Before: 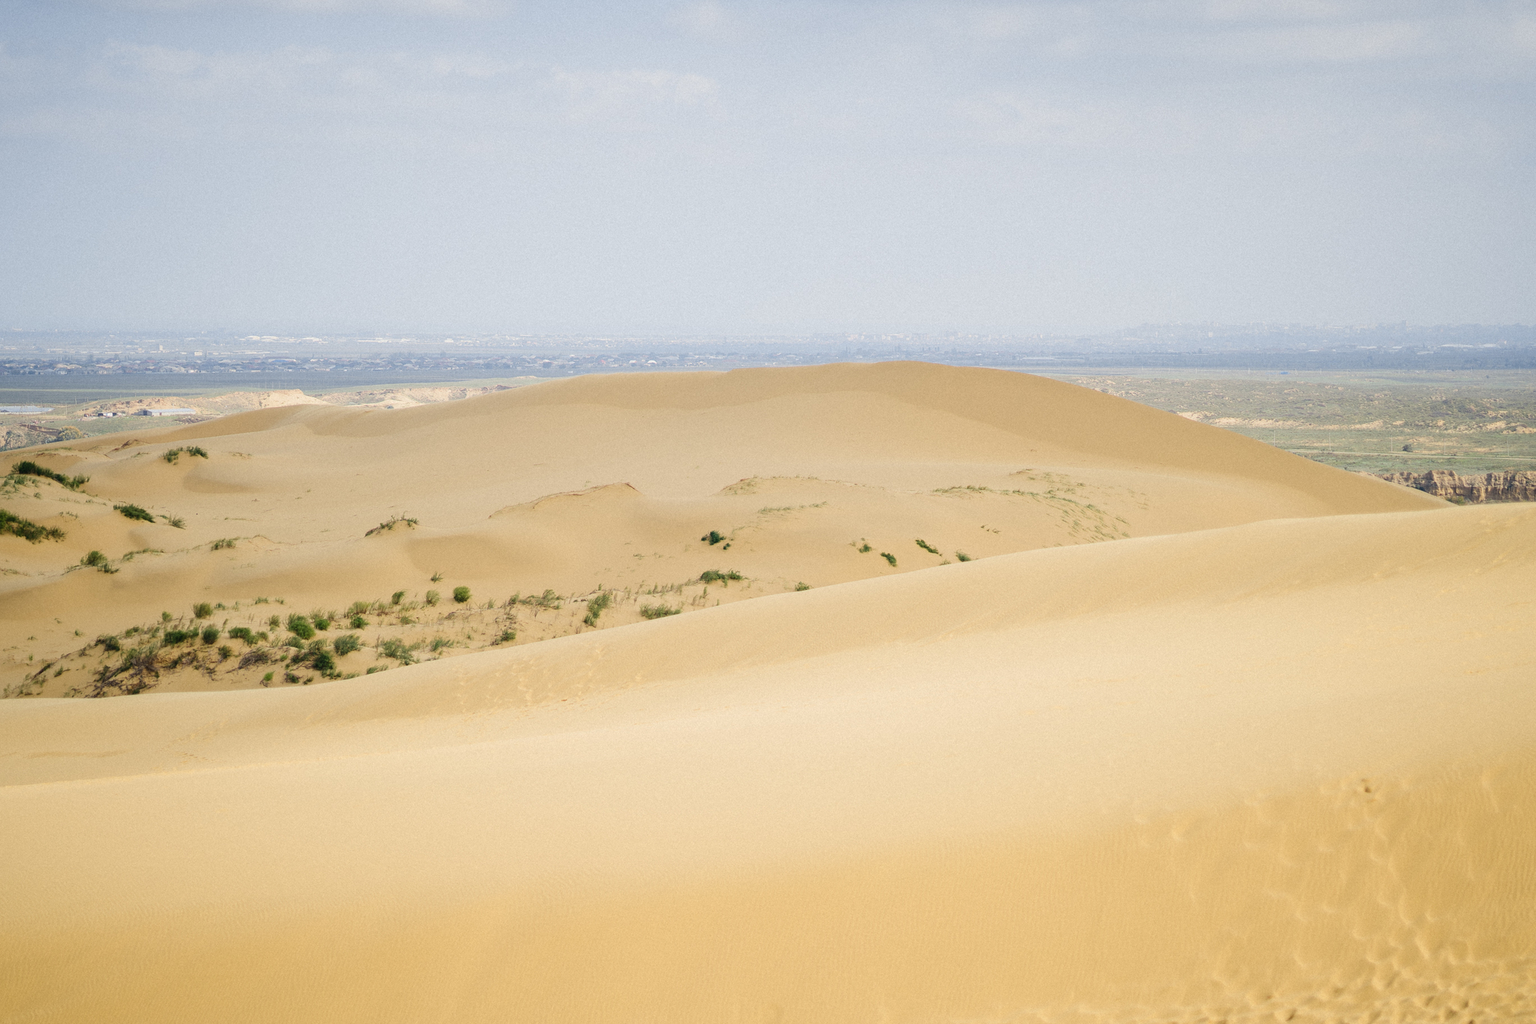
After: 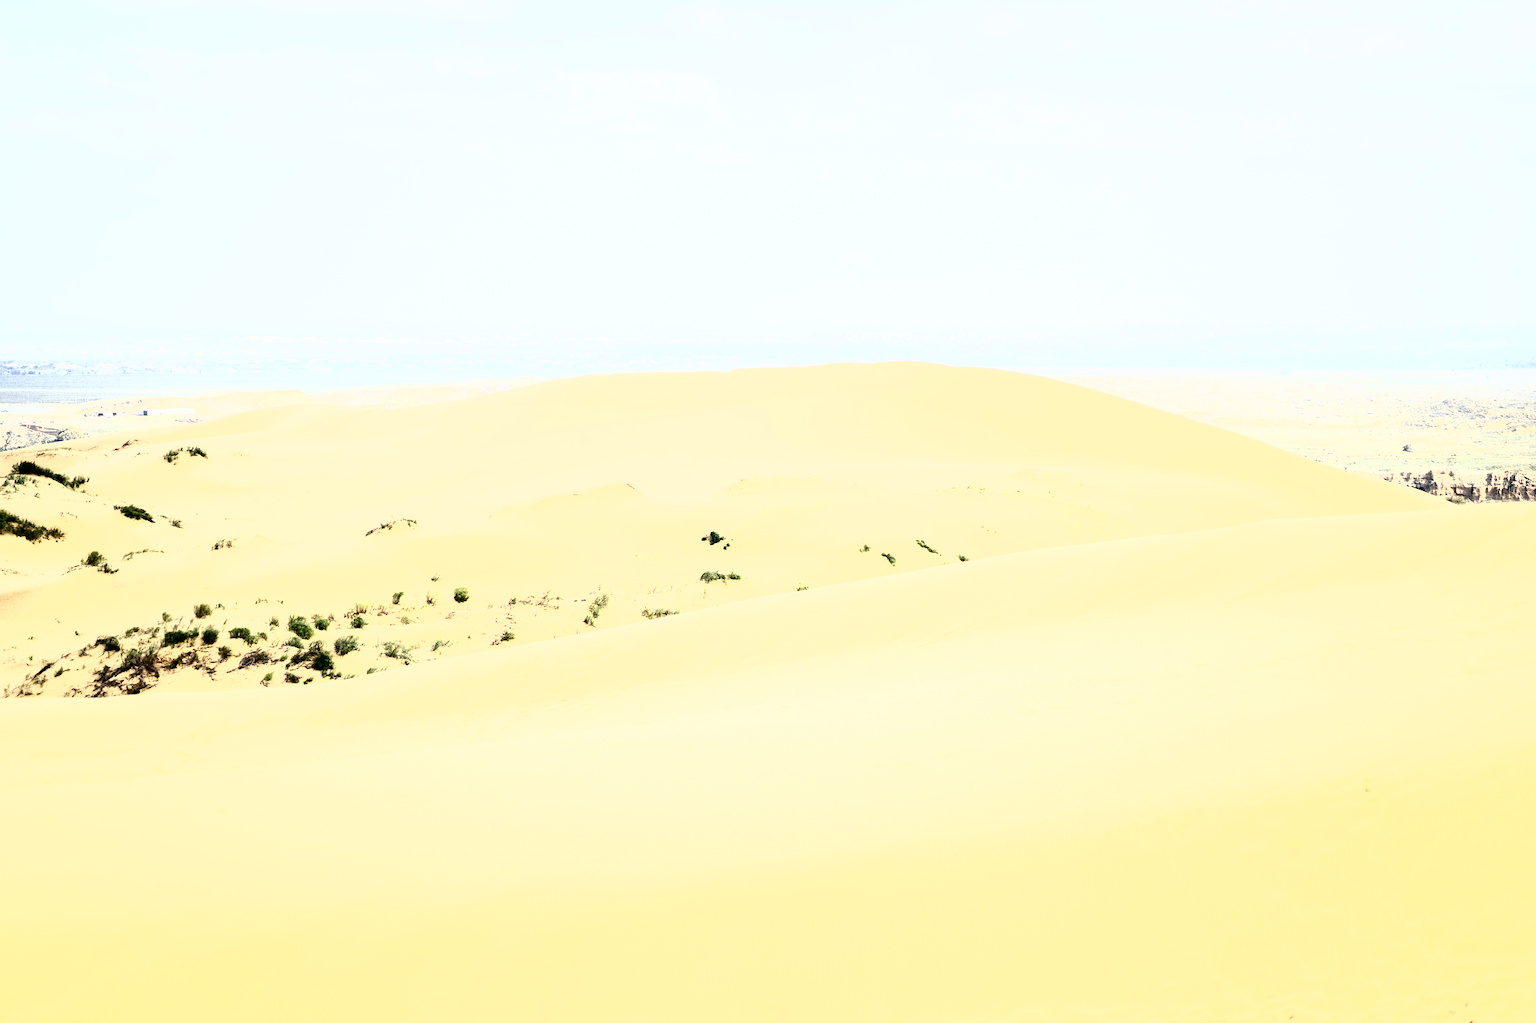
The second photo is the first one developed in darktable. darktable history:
tone curve: curves: ch0 [(0, 0) (0.003, 0) (0.011, 0) (0.025, 0) (0.044, 0.001) (0.069, 0.003) (0.1, 0.003) (0.136, 0.006) (0.177, 0.014) (0.224, 0.056) (0.277, 0.128) (0.335, 0.218) (0.399, 0.346) (0.468, 0.512) (0.543, 0.713) (0.623, 0.898) (0.709, 0.987) (0.801, 0.99) (0.898, 0.99) (1, 1)], color space Lab, independent channels, preserve colors none
tone equalizer: -8 EV -0.4 EV, -7 EV -0.355 EV, -6 EV -0.313 EV, -5 EV -0.246 EV, -3 EV 0.221 EV, -2 EV 0.33 EV, -1 EV 0.395 EV, +0 EV 0.399 EV
